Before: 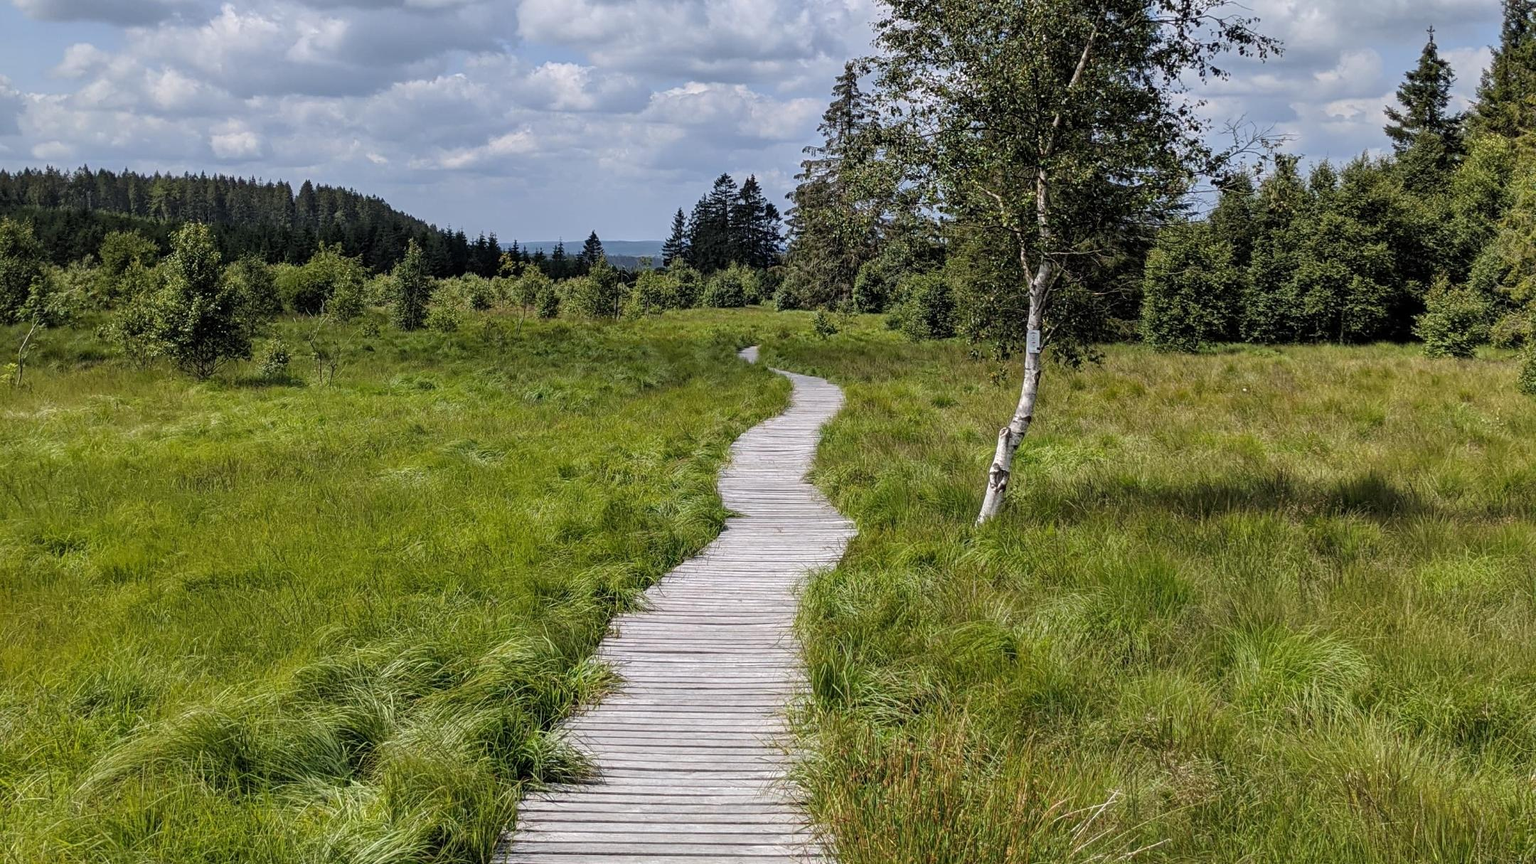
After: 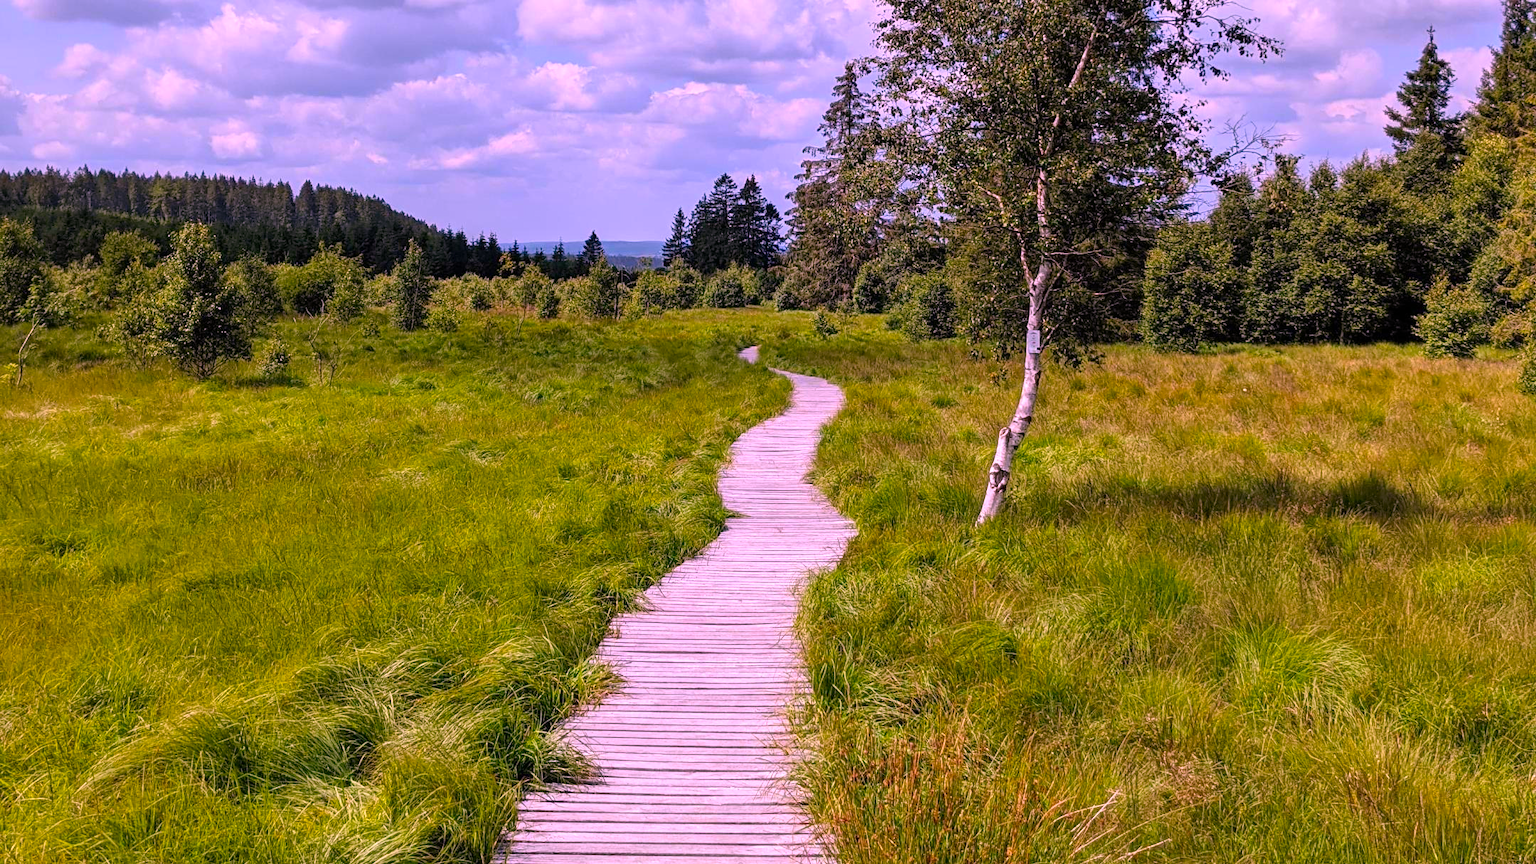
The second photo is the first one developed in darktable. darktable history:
levels: levels [0, 0.474, 0.947]
color correction: highlights a* 19.5, highlights b* -11.53, saturation 1.69
